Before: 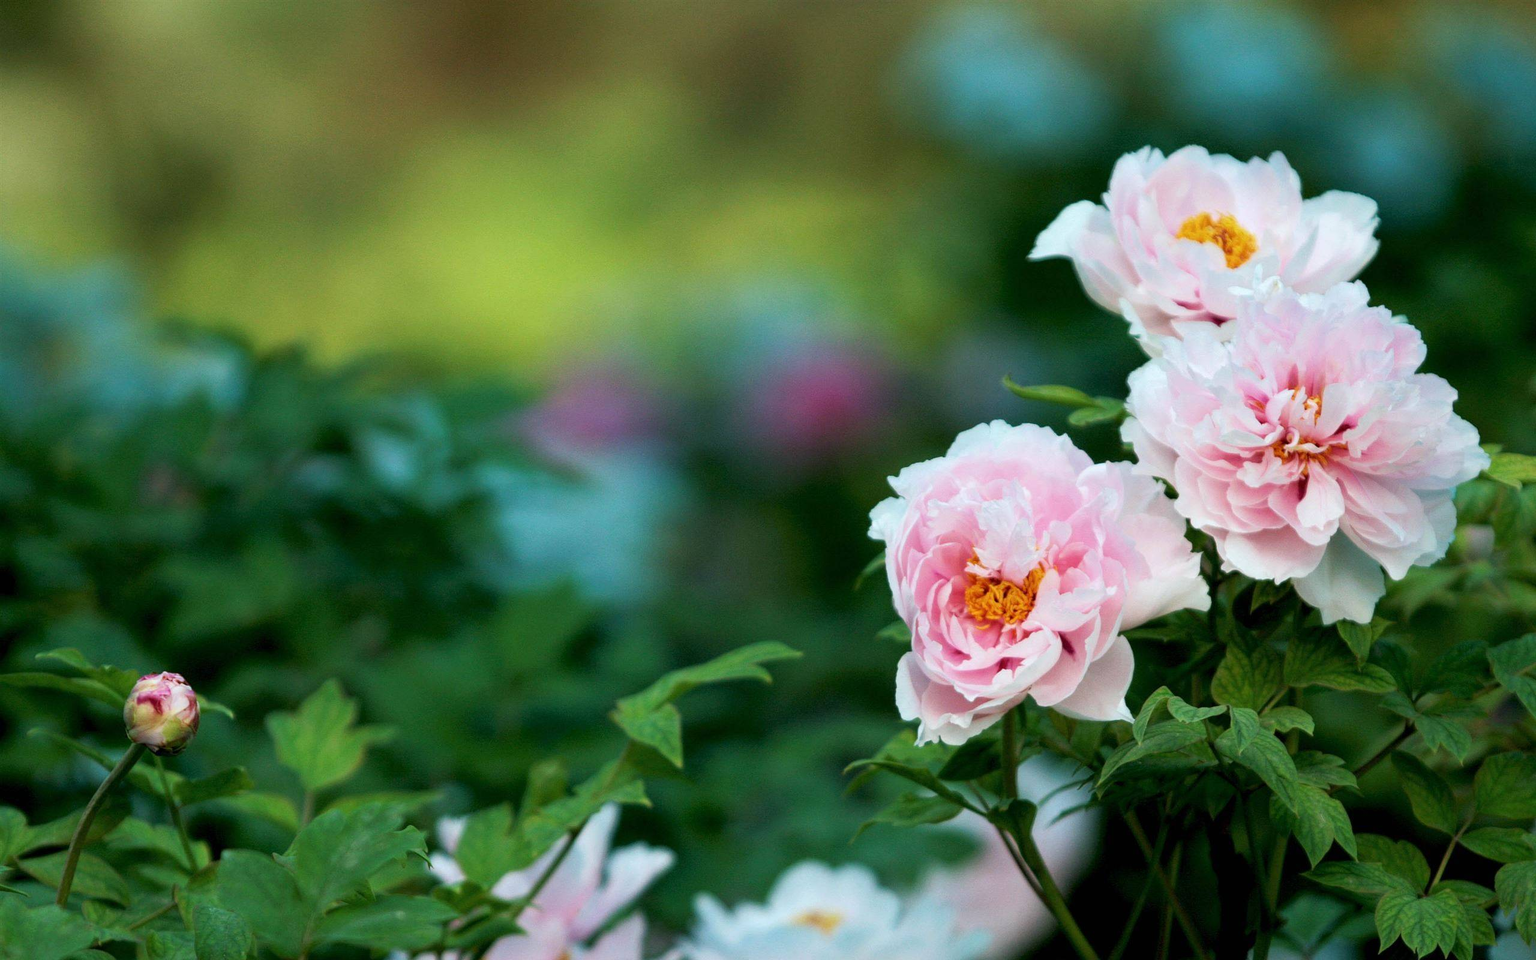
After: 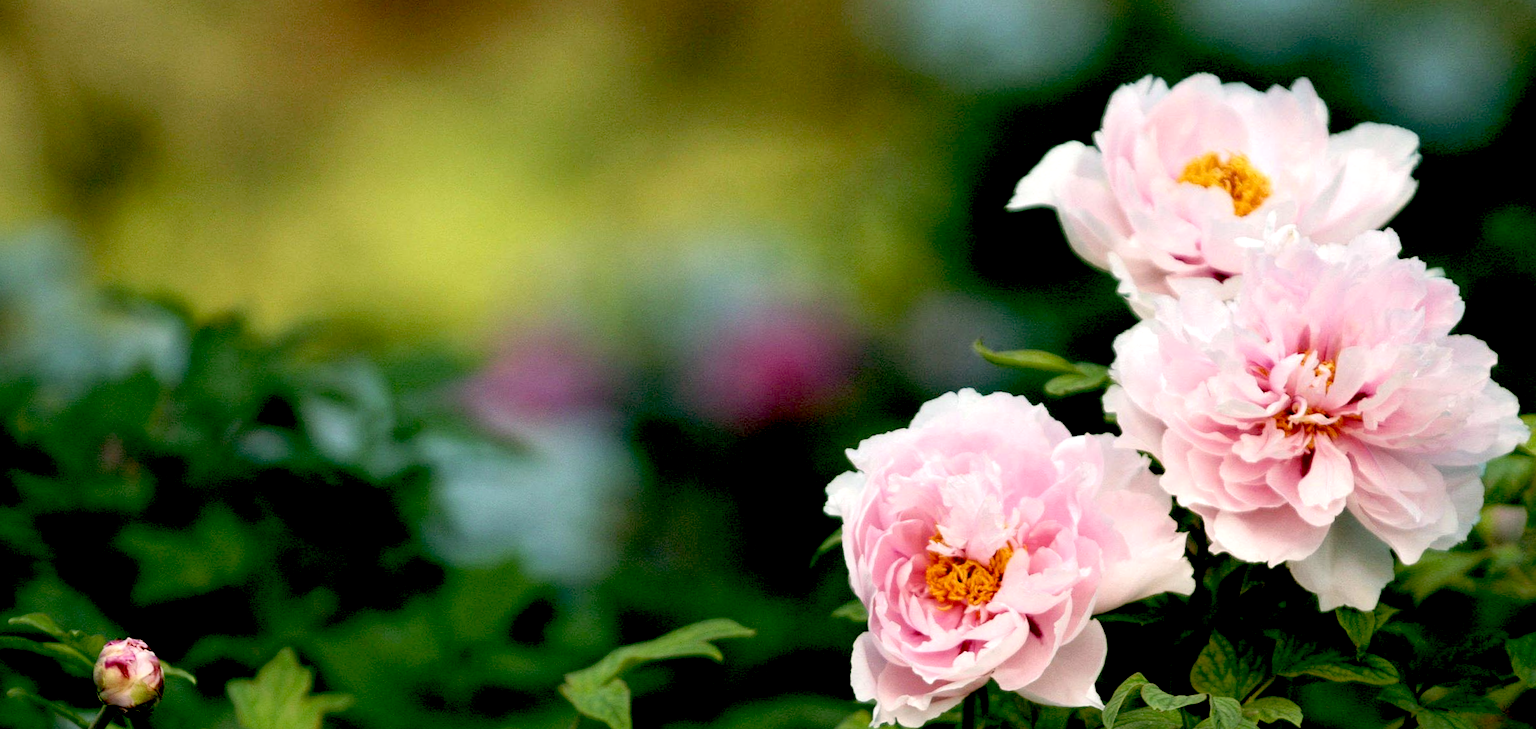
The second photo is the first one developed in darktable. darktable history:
color correction: highlights a* 10.21, highlights b* 9.79, shadows a* 8.61, shadows b* 7.88, saturation 0.8
rotate and perspective: rotation 0.062°, lens shift (vertical) 0.115, lens shift (horizontal) -0.133, crop left 0.047, crop right 0.94, crop top 0.061, crop bottom 0.94
crop: top 5.667%, bottom 17.637%
exposure: black level correction 0.031, exposure 0.304 EV, compensate highlight preservation false
